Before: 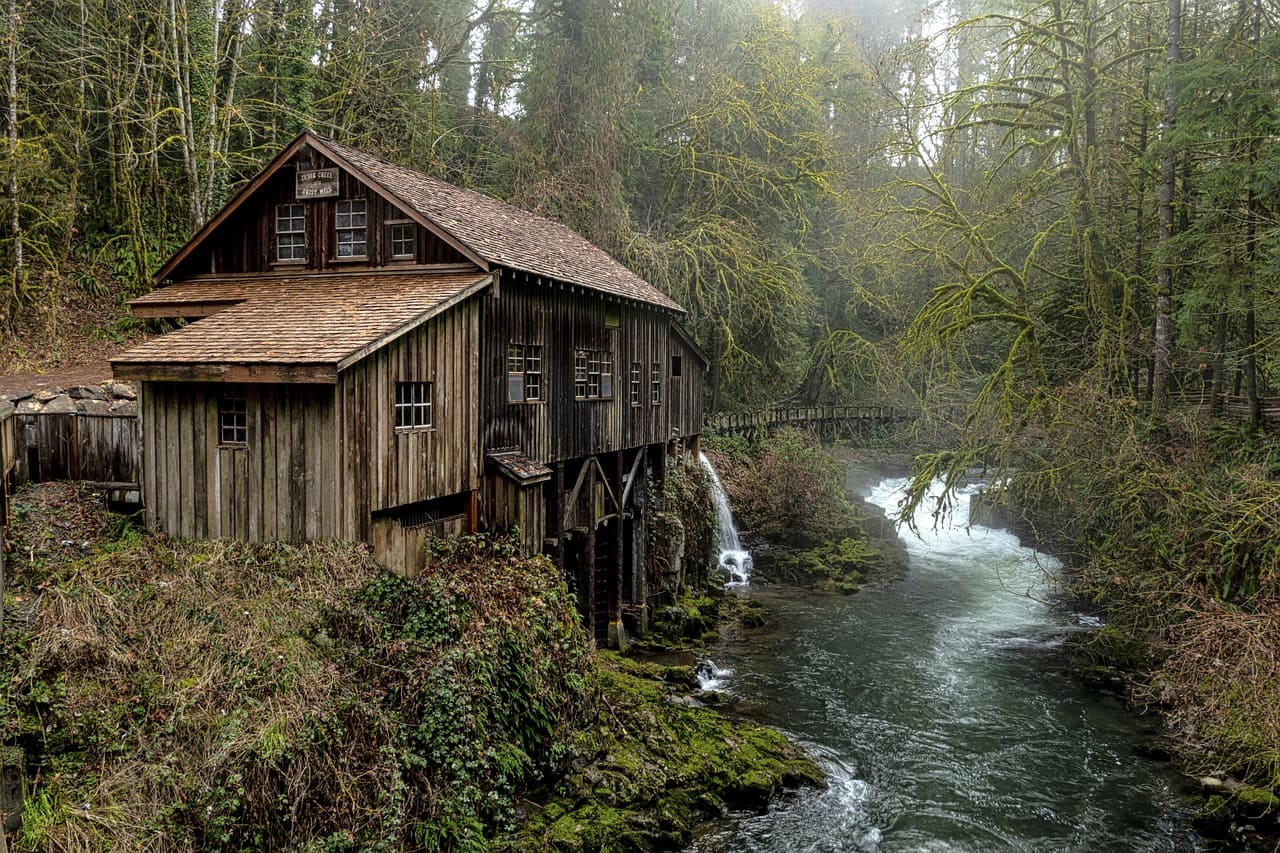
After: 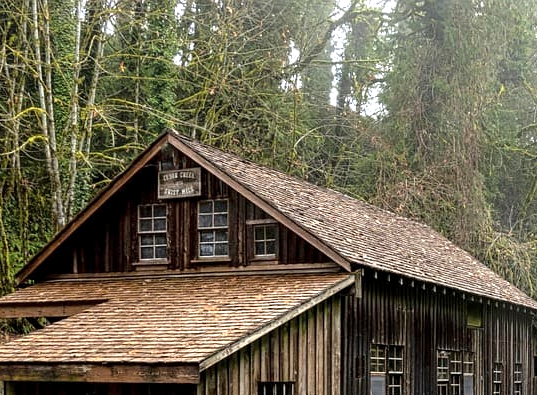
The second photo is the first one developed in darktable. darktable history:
exposure: black level correction 0.001, exposure 0.5 EV, compensate exposure bias true, compensate highlight preservation false
crop and rotate: left 10.817%, top 0.062%, right 47.194%, bottom 53.626%
